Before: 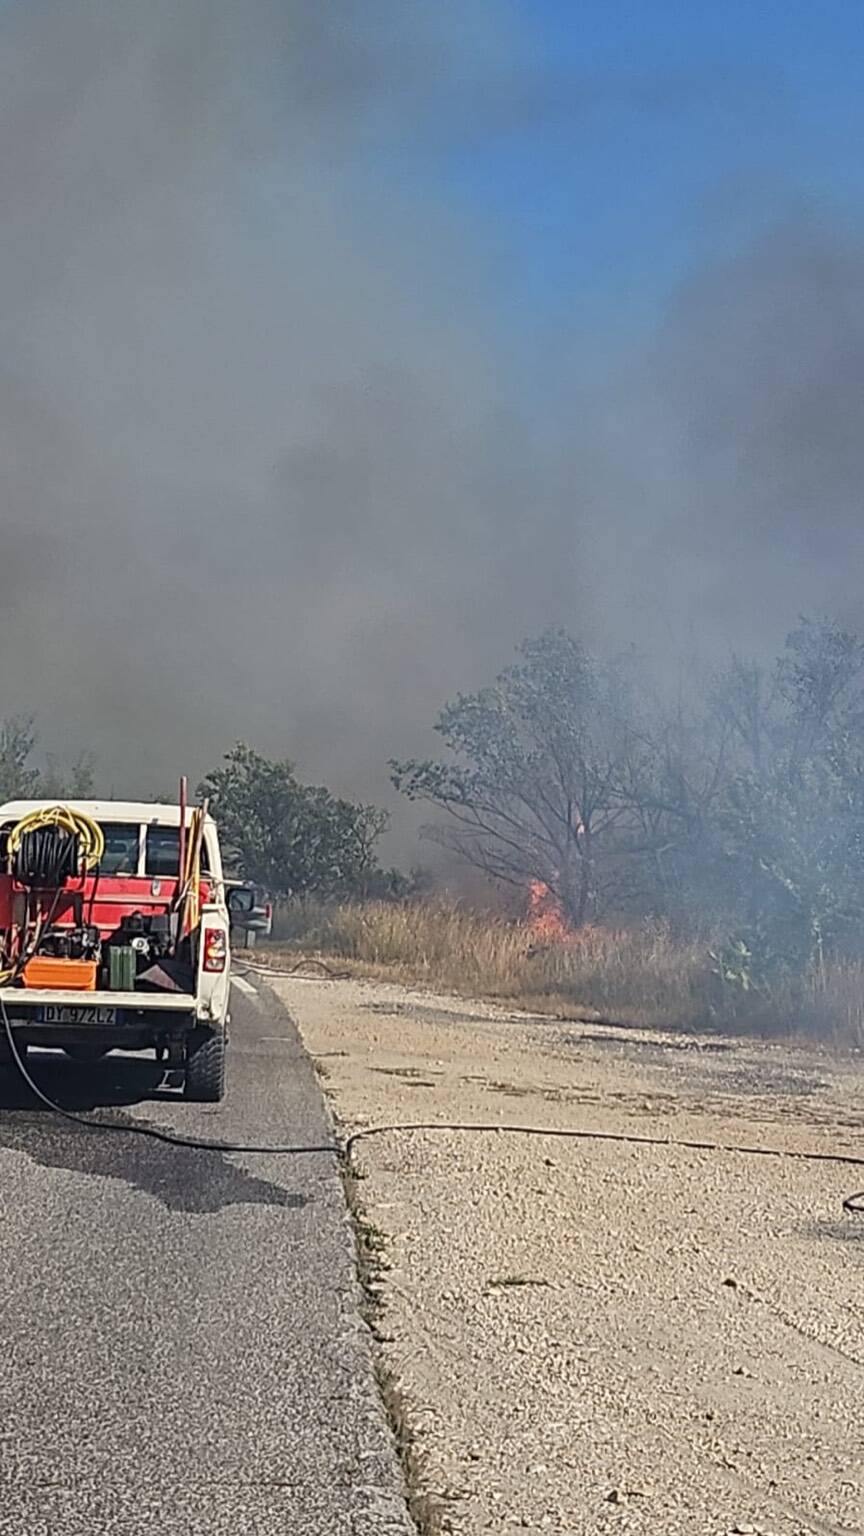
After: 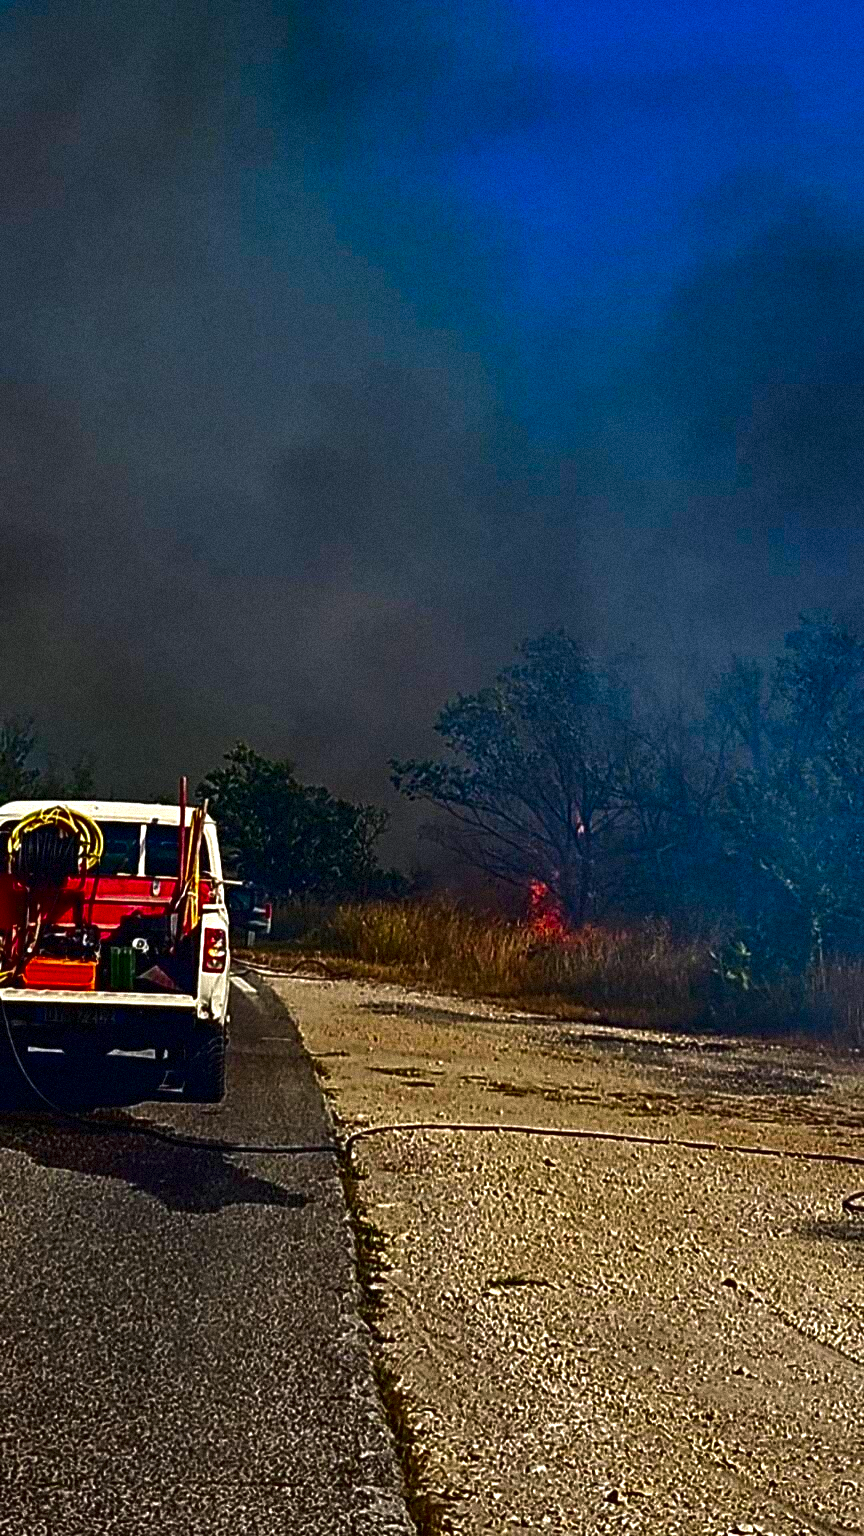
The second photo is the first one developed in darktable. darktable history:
grain: mid-tones bias 0%
tone equalizer: -8 EV -0.417 EV, -7 EV -0.389 EV, -6 EV -0.333 EV, -5 EV -0.222 EV, -3 EV 0.222 EV, -2 EV 0.333 EV, -1 EV 0.389 EV, +0 EV 0.417 EV, edges refinement/feathering 500, mask exposure compensation -1.57 EV, preserve details no
shadows and highlights: shadows 24.5, highlights -78.15, soften with gaussian
contrast brightness saturation: brightness -1, saturation 1
